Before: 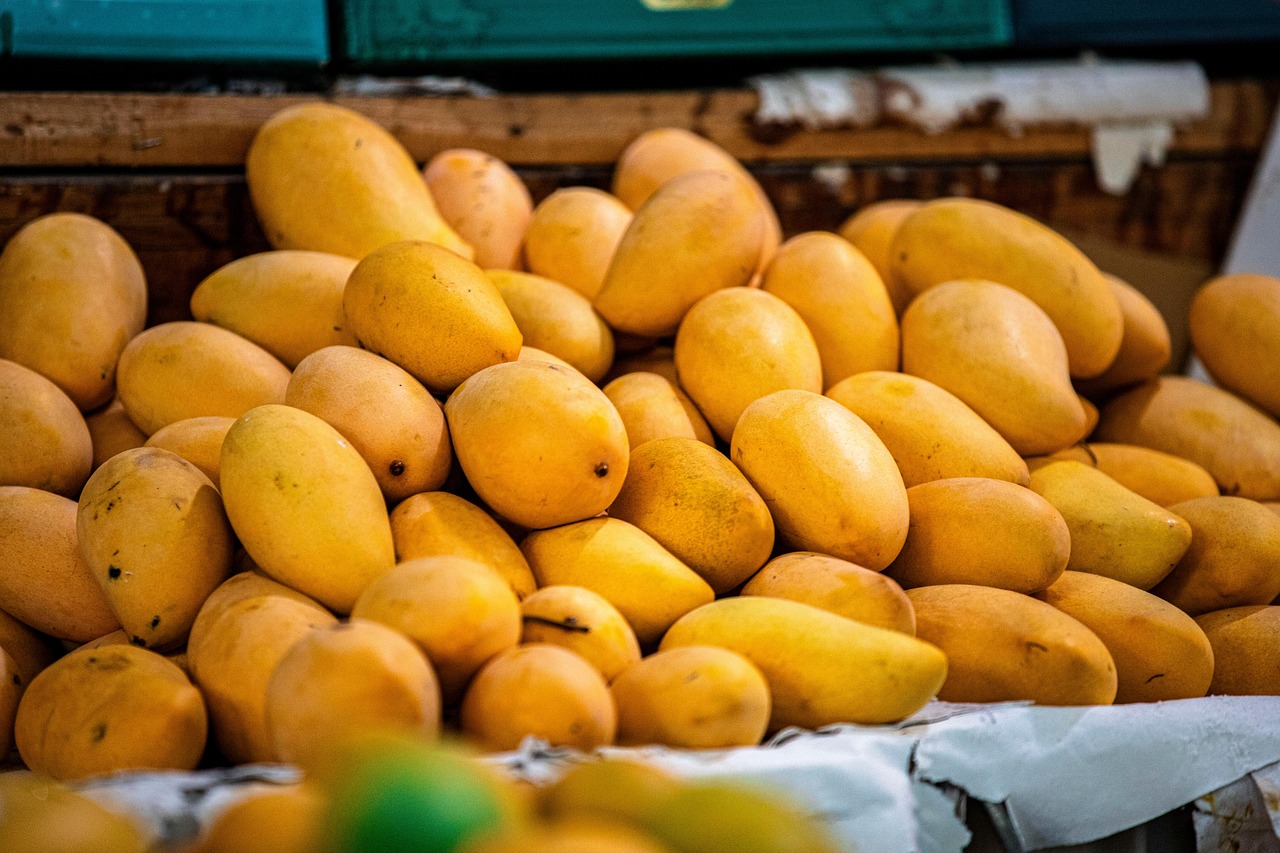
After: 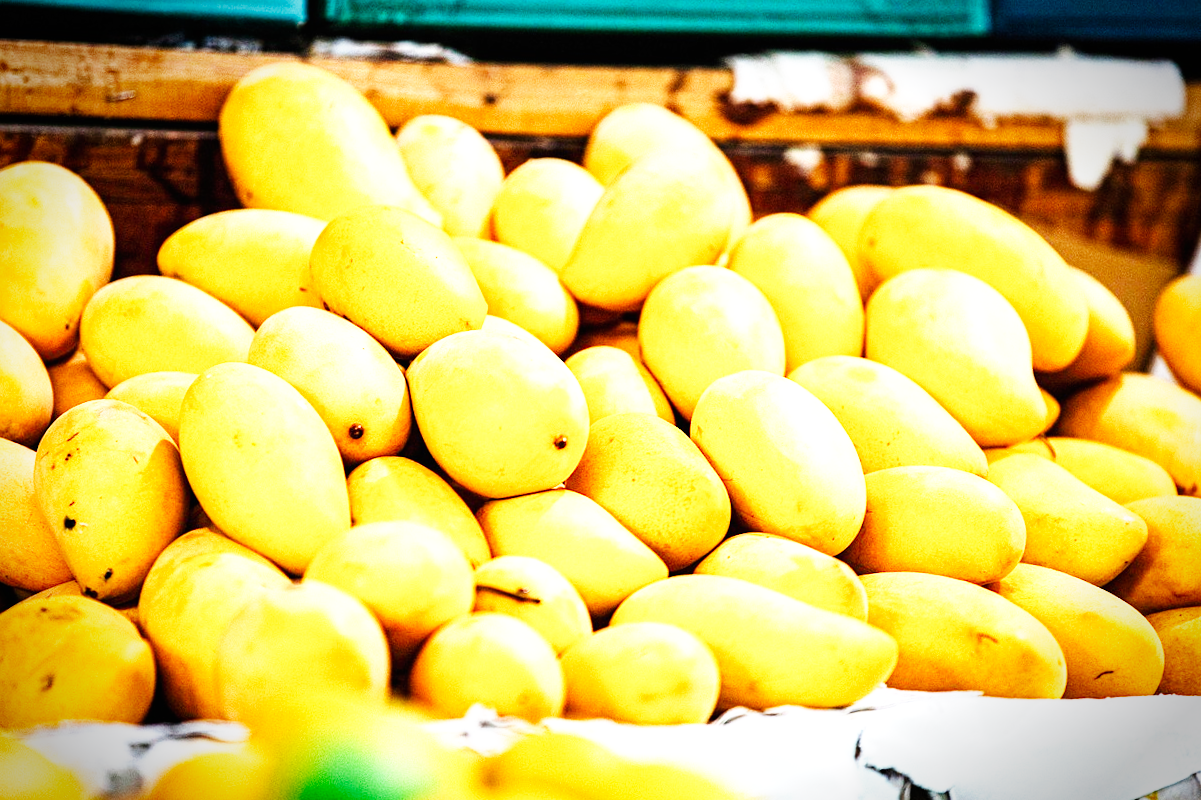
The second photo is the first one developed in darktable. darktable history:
vignetting: fall-off start 90.94%, fall-off radius 38.2%, saturation 0.05, width/height ratio 1.212, shape 1.29
base curve: curves: ch0 [(0, 0) (0.007, 0.004) (0.027, 0.03) (0.046, 0.07) (0.207, 0.54) (0.442, 0.872) (0.673, 0.972) (1, 1)], preserve colors none
crop and rotate: angle -2.53°
exposure: black level correction 0, exposure 1.284 EV, compensate highlight preservation false
